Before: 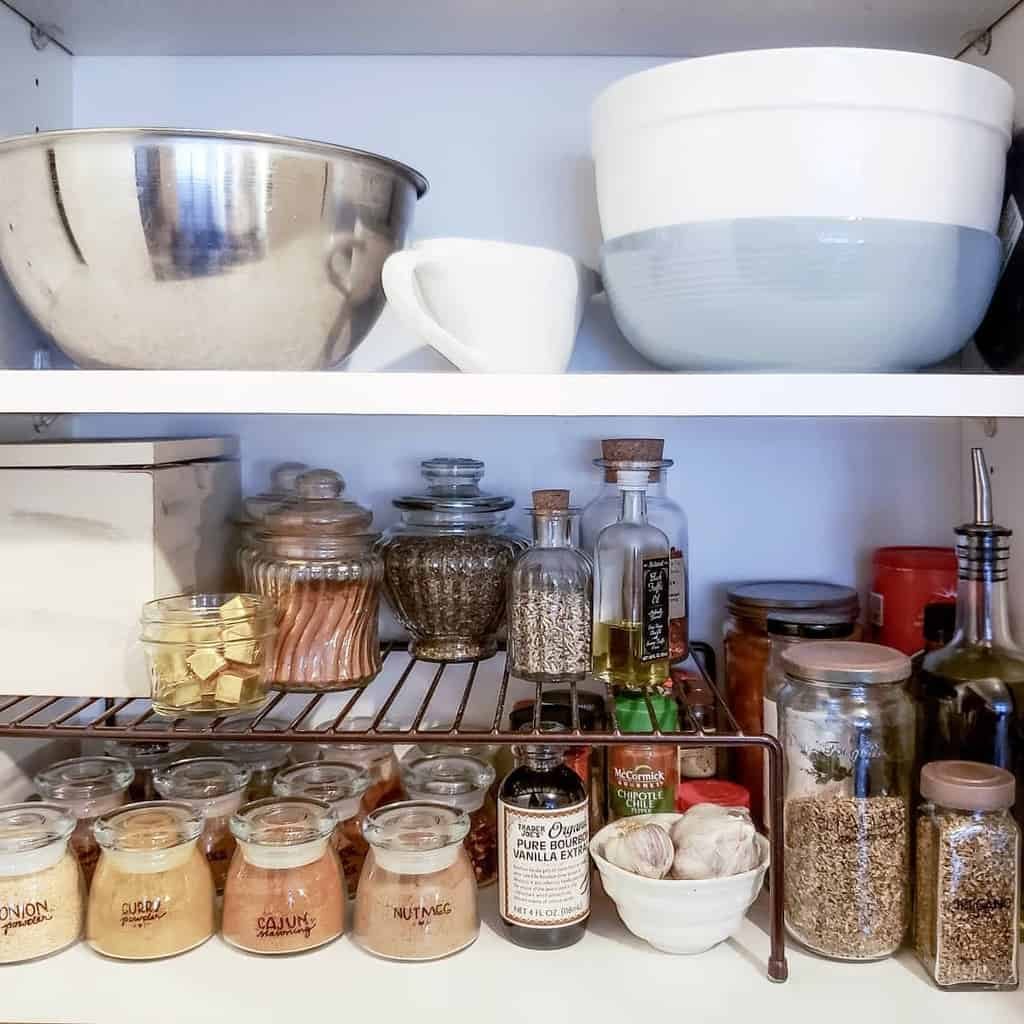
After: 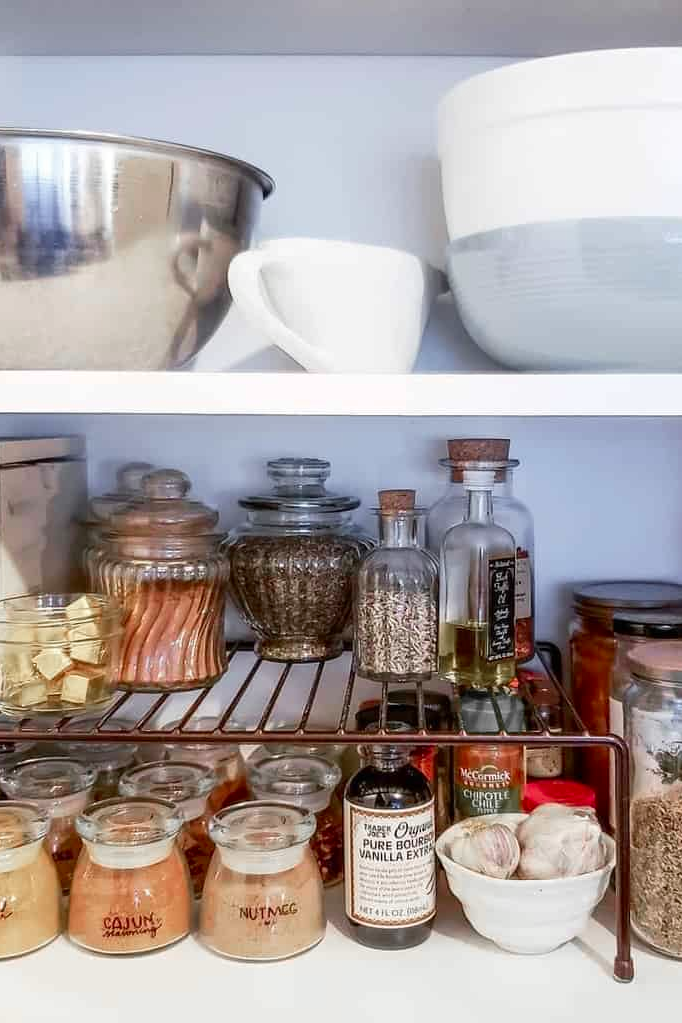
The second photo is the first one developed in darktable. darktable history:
color zones: curves: ch1 [(0, 0.679) (0.143, 0.647) (0.286, 0.261) (0.378, -0.011) (0.571, 0.396) (0.714, 0.399) (0.857, 0.406) (1, 0.679)]
crop and rotate: left 15.055%, right 18.278%
